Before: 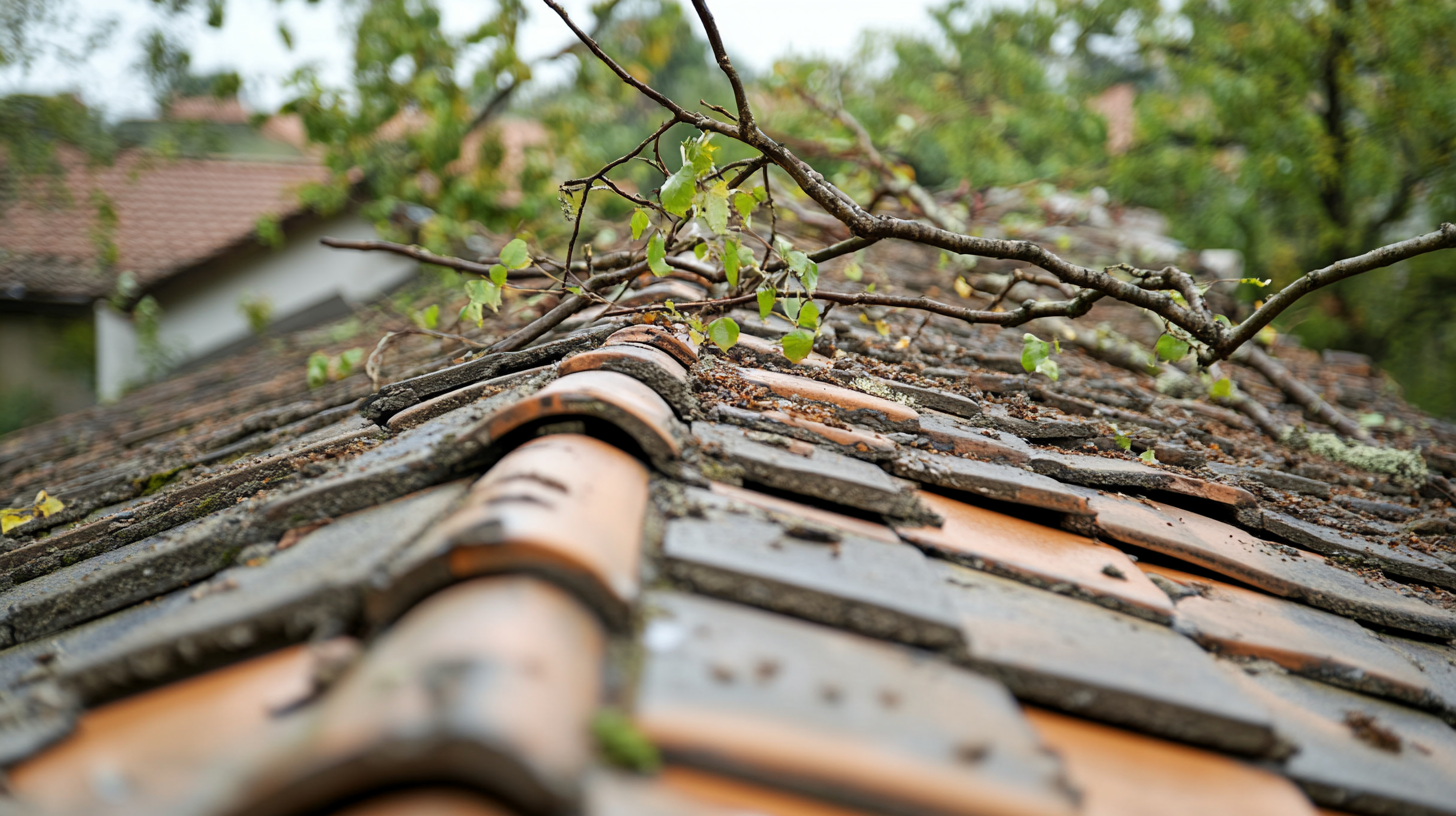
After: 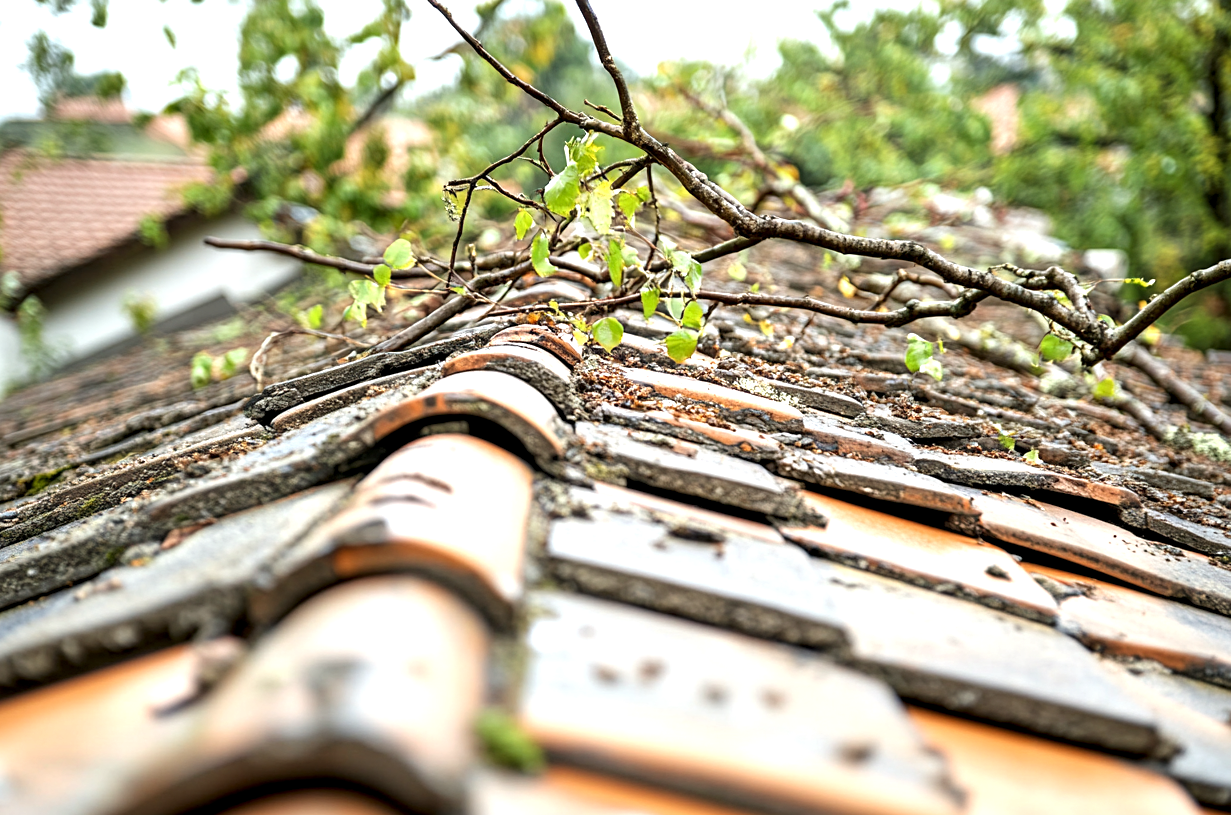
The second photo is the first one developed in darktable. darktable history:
exposure: black level correction 0, exposure 0.947 EV, compensate highlight preservation false
sharpen: amount 0.212
local contrast: highlights 30%, shadows 75%, midtone range 0.743
crop: left 8.023%, right 7.39%
